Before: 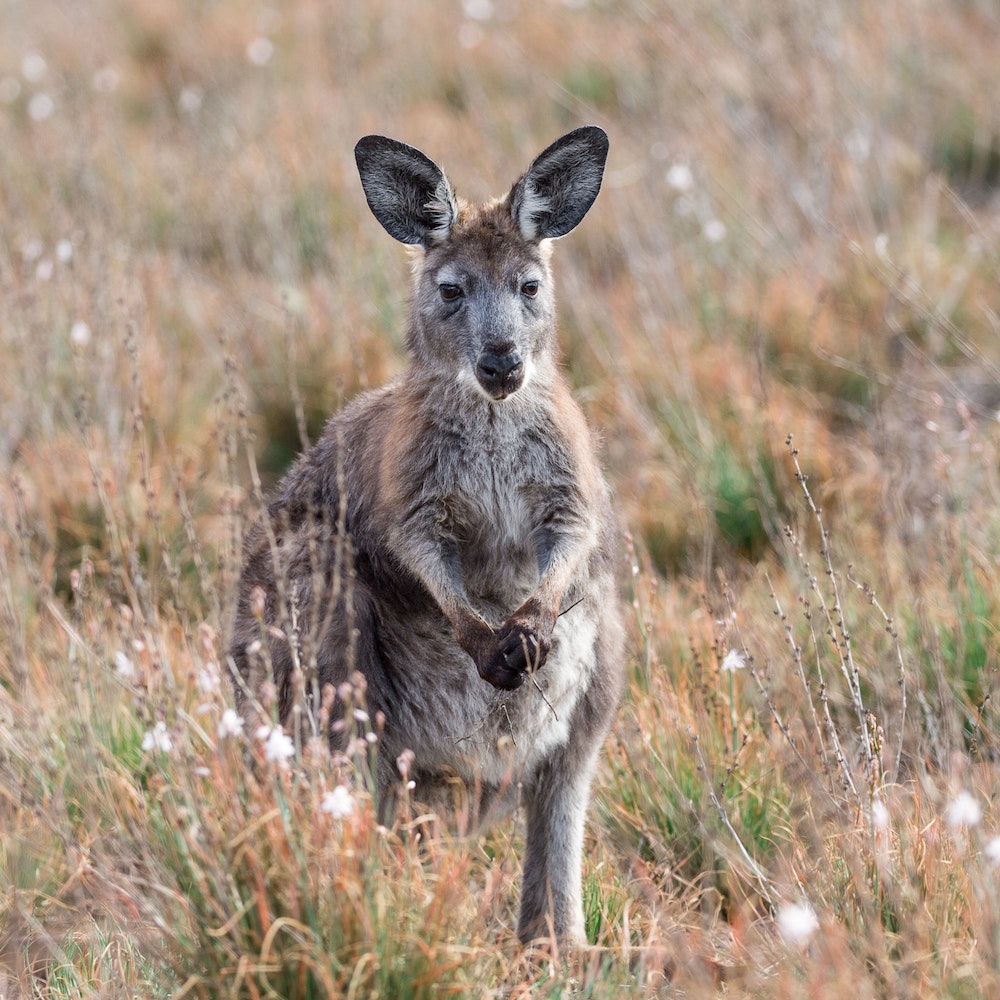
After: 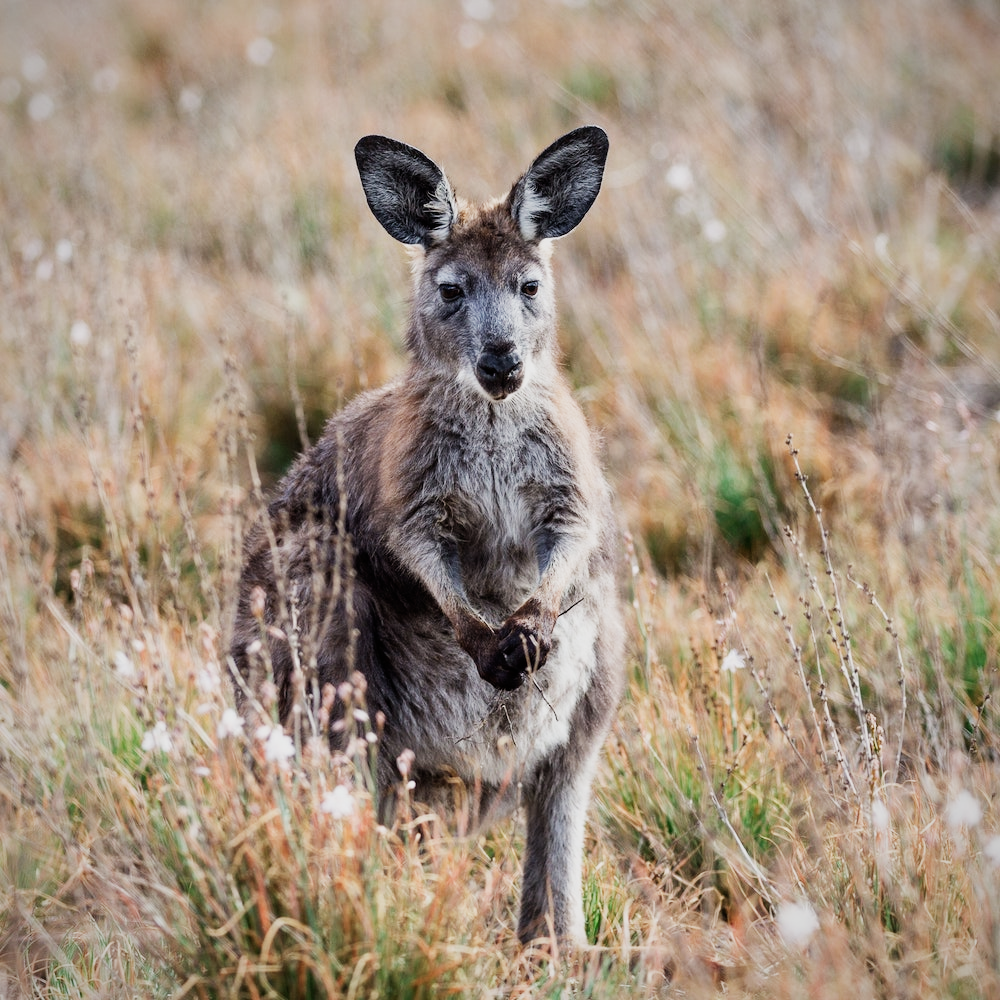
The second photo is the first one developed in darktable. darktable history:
vignetting: fall-off start 80.87%, fall-off radius 61.59%, brightness -0.384, saturation 0.007, center (0, 0.007), automatic ratio true, width/height ratio 1.418
sigmoid: contrast 1.7, skew 0.1, preserve hue 0%, red attenuation 0.1, red rotation 0.035, green attenuation 0.1, green rotation -0.017, blue attenuation 0.15, blue rotation -0.052, base primaries Rec2020
